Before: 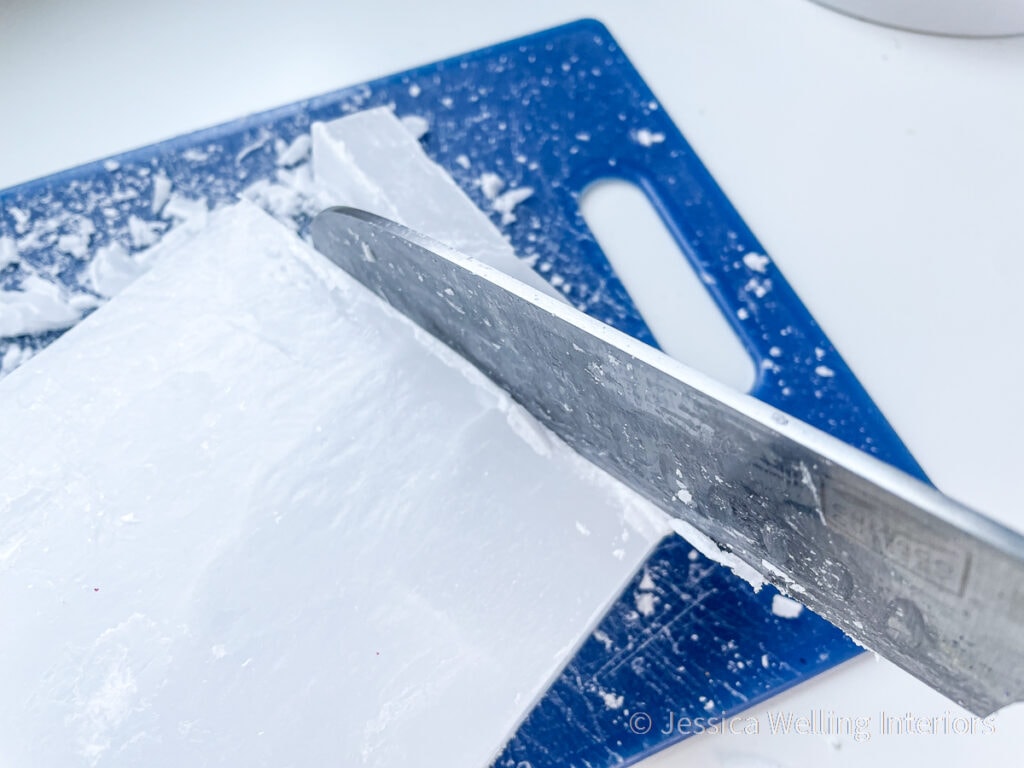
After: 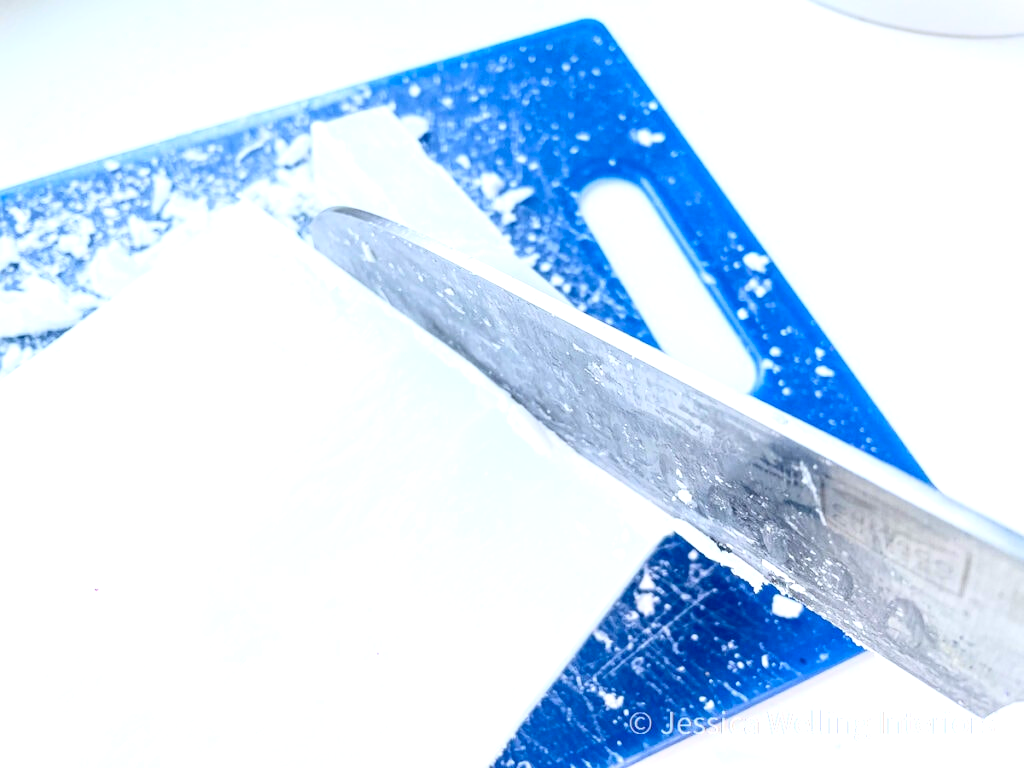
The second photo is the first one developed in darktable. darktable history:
exposure: black level correction 0, exposure 0.7 EV, compensate exposure bias true, compensate highlight preservation false
white balance: emerald 1
contrast brightness saturation: contrast 0.2, brightness 0.16, saturation 0.22
